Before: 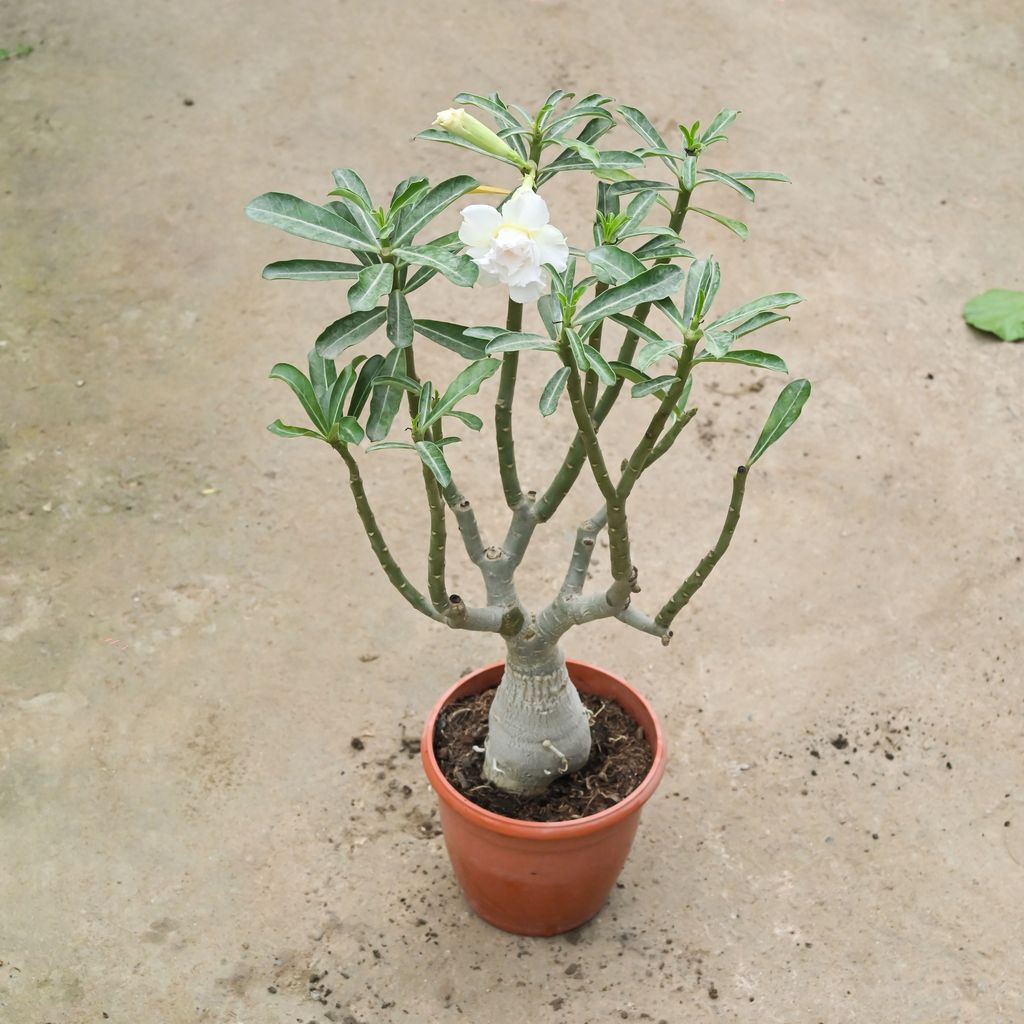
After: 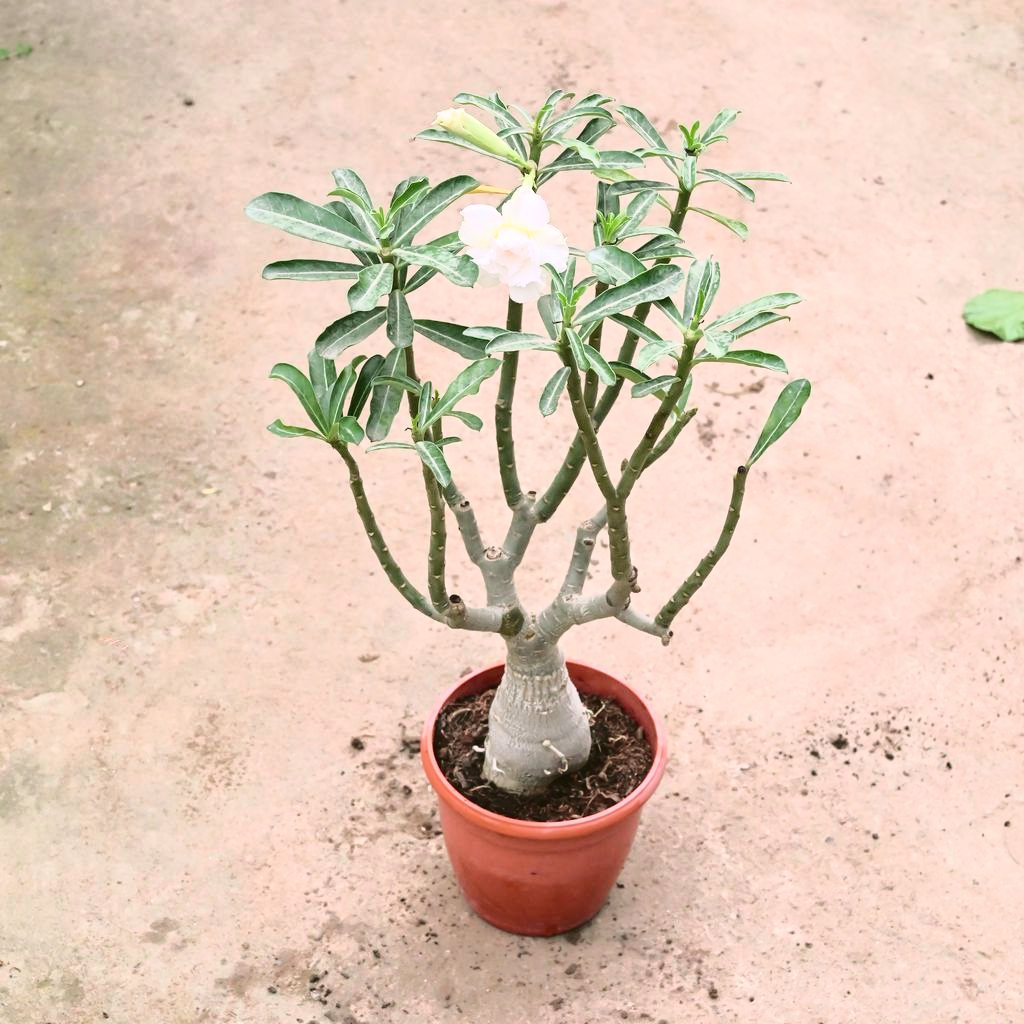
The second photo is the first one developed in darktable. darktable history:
tone curve: curves: ch0 [(0, 0.039) (0.194, 0.159) (0.469, 0.544) (0.693, 0.77) (0.751, 0.871) (1, 1)]; ch1 [(0, 0) (0.508, 0.506) (0.547, 0.563) (0.592, 0.631) (0.715, 0.706) (1, 1)]; ch2 [(0, 0) (0.243, 0.175) (0.362, 0.301) (0.492, 0.515) (0.544, 0.557) (0.595, 0.612) (0.631, 0.641) (1, 1)], color space Lab, independent channels, preserve colors none
white balance: red 1.05, blue 1.072
